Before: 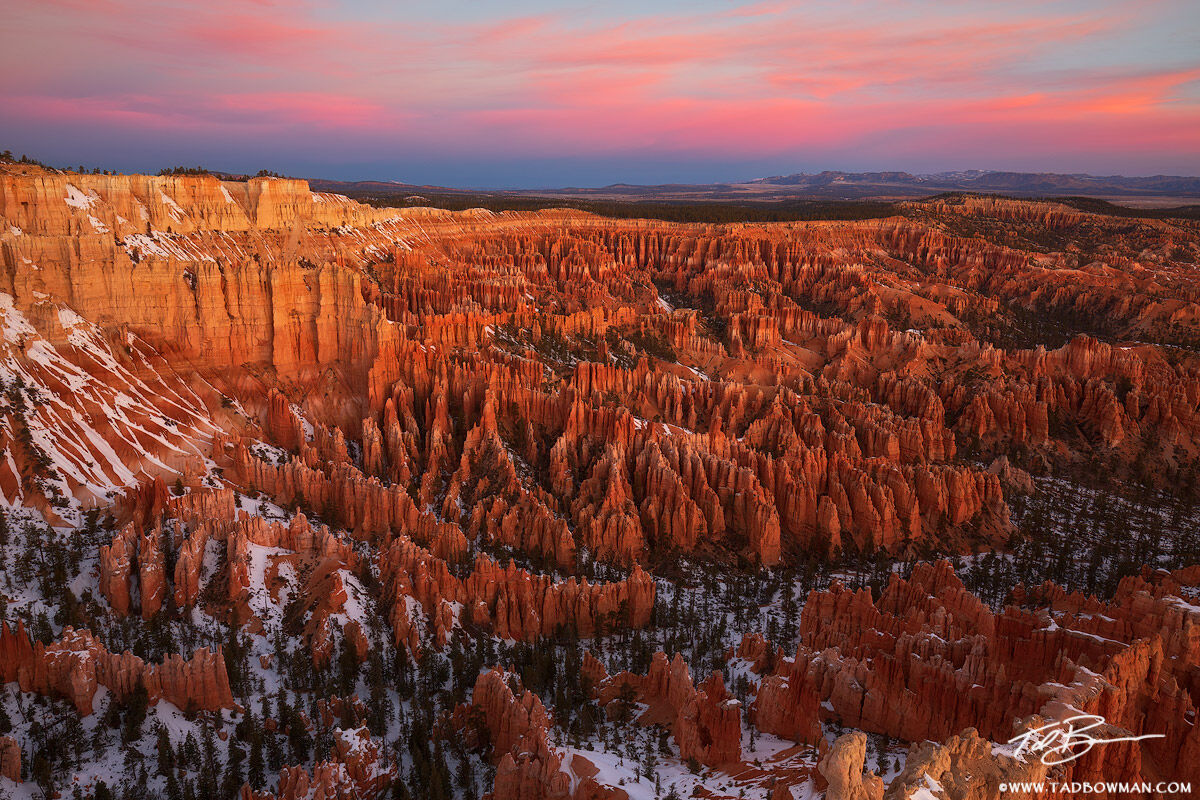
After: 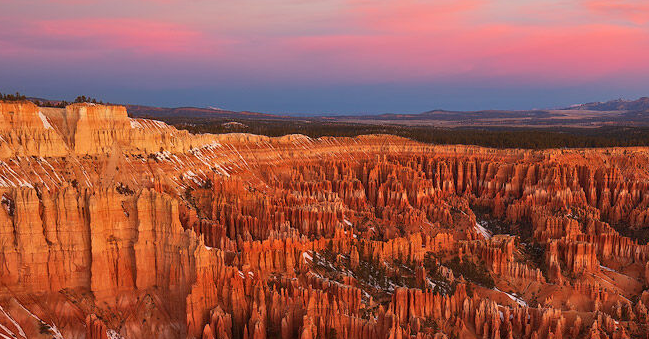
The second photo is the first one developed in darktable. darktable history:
crop: left 15.246%, top 9.298%, right 30.656%, bottom 48.253%
